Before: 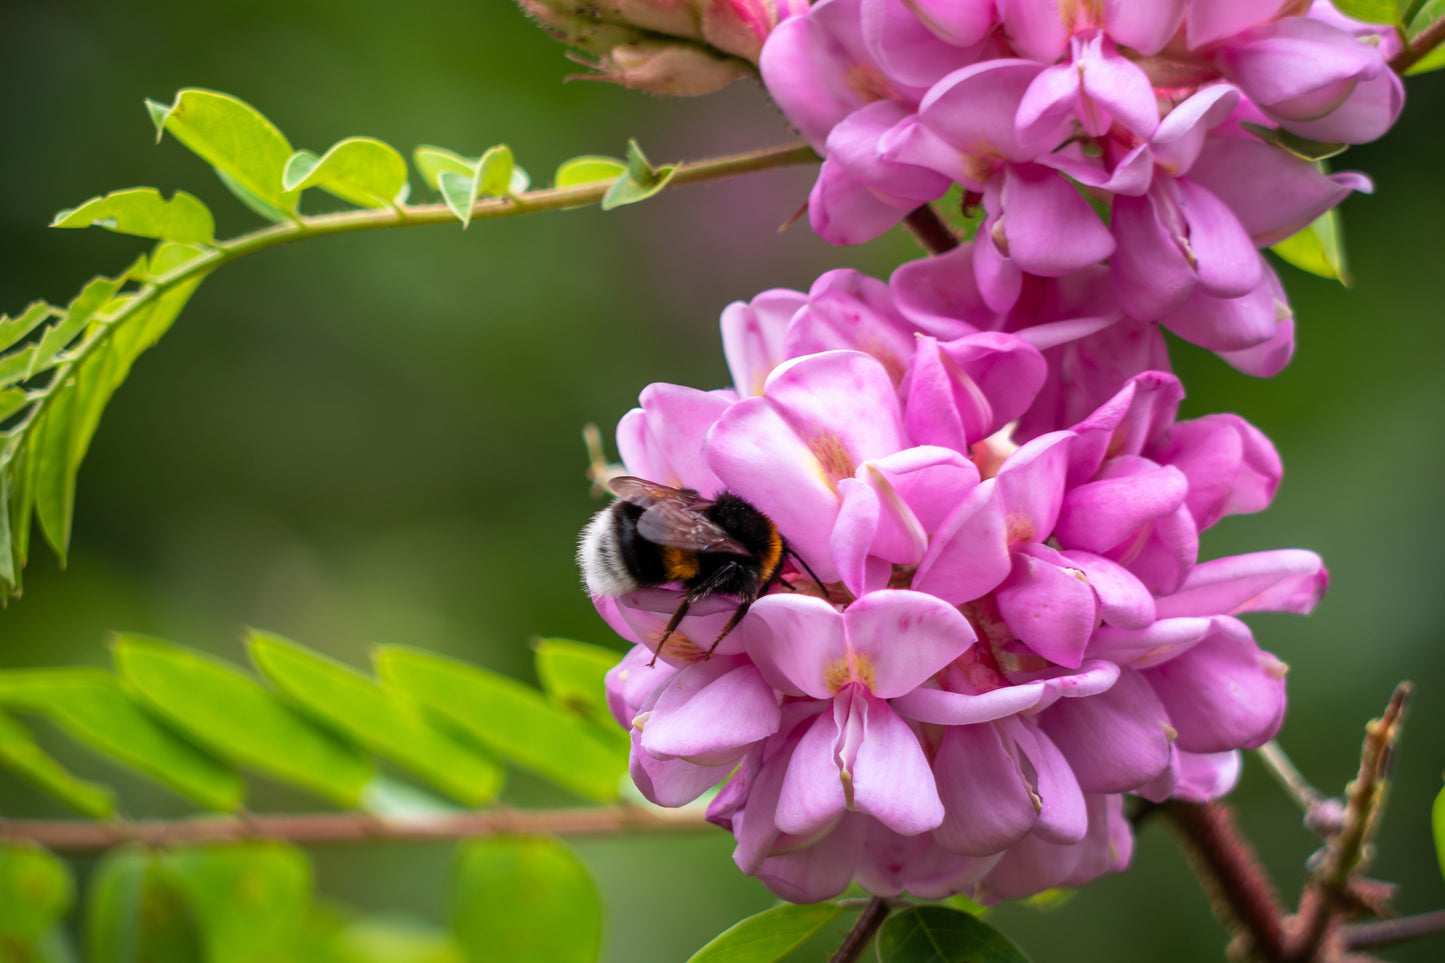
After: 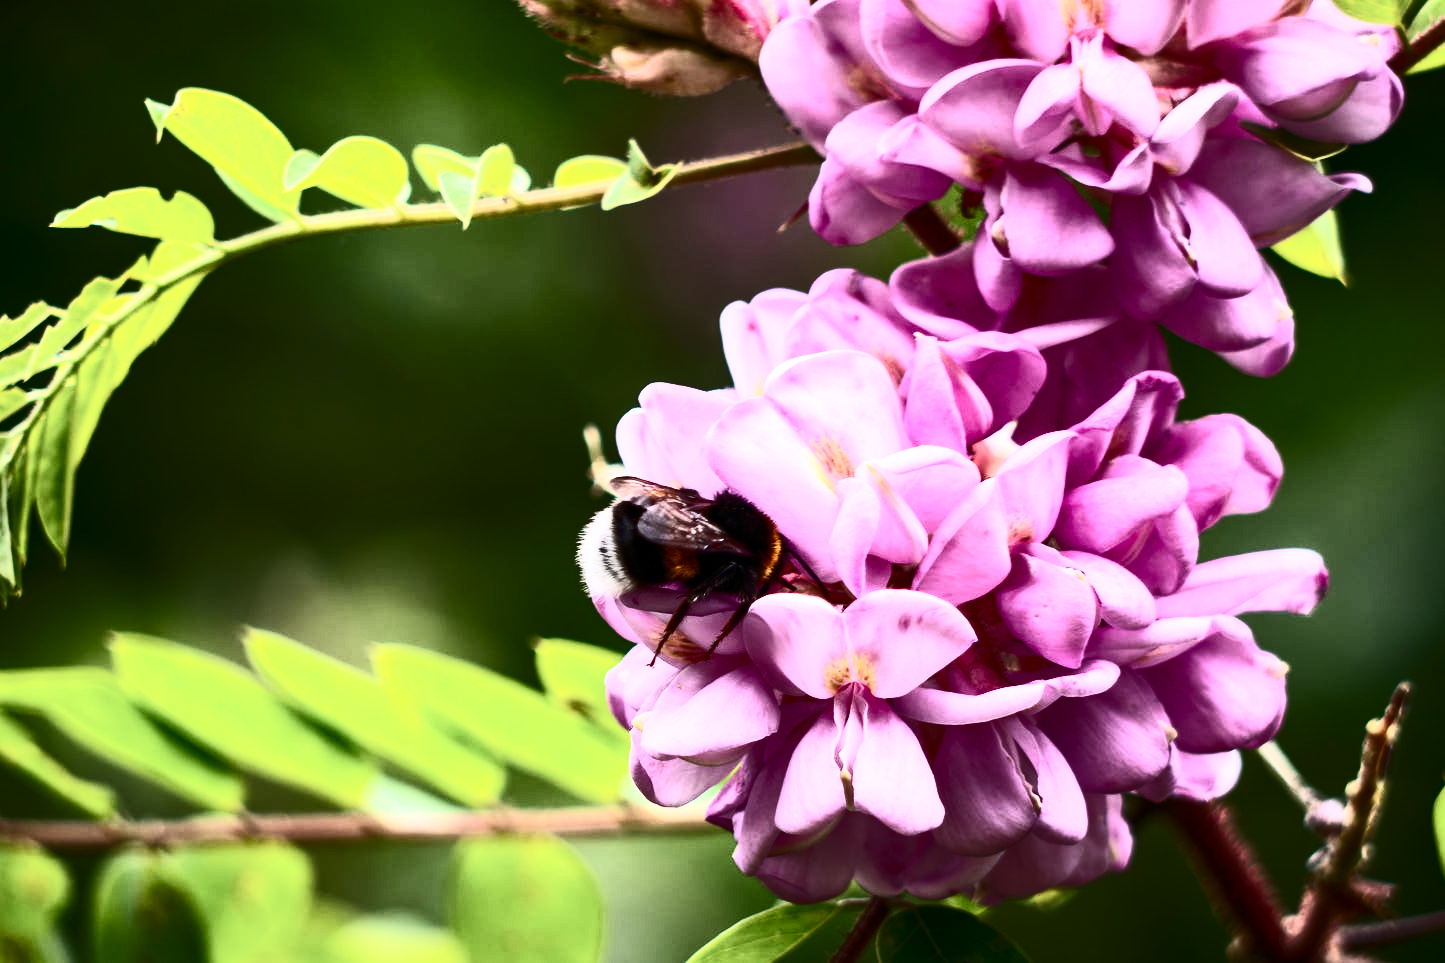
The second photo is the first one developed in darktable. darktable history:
contrast brightness saturation: contrast 0.937, brightness 0.194
